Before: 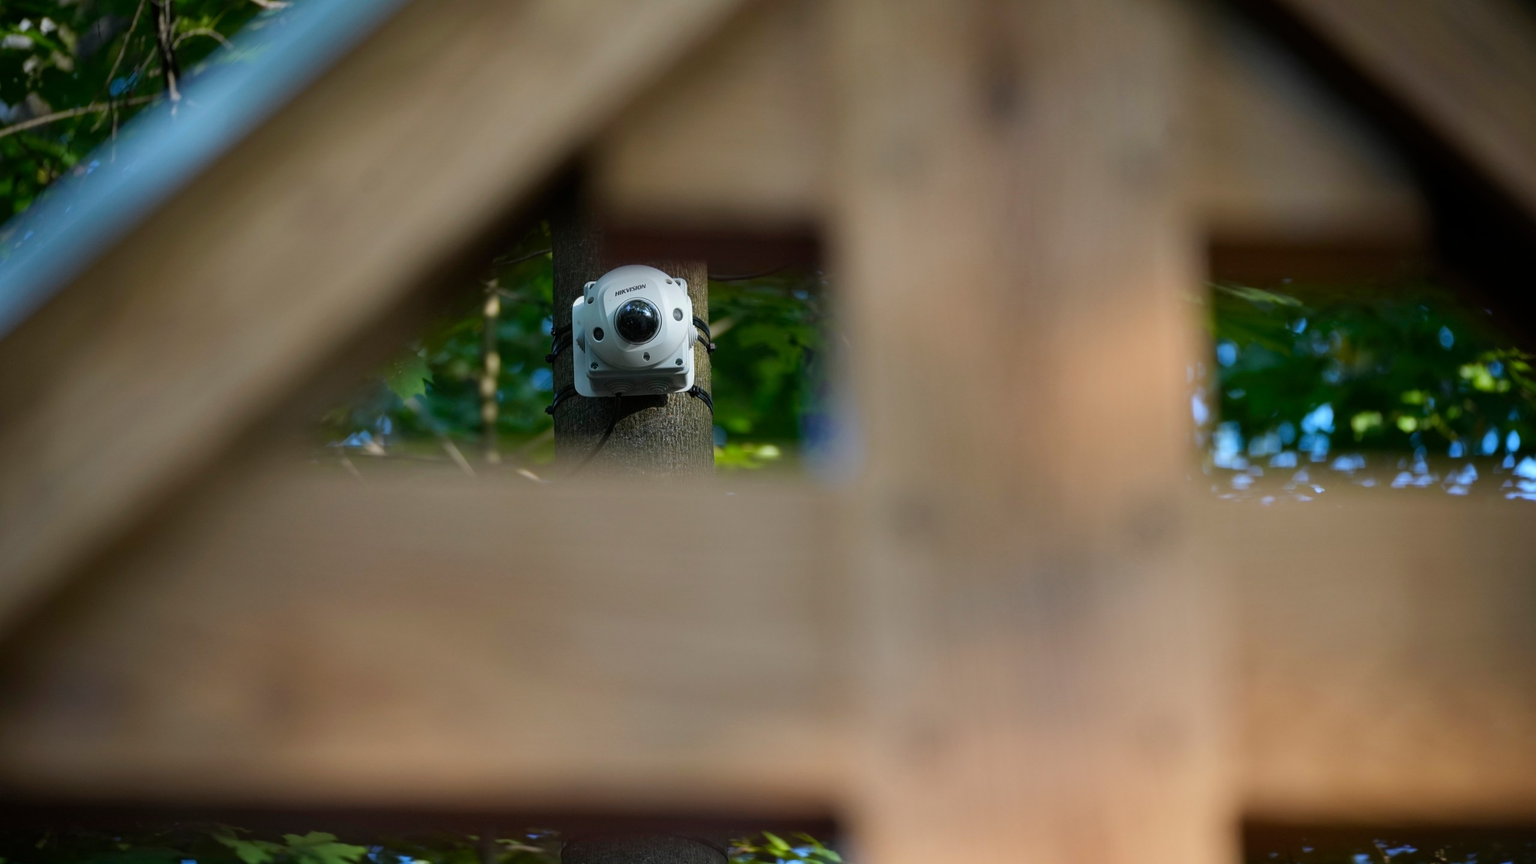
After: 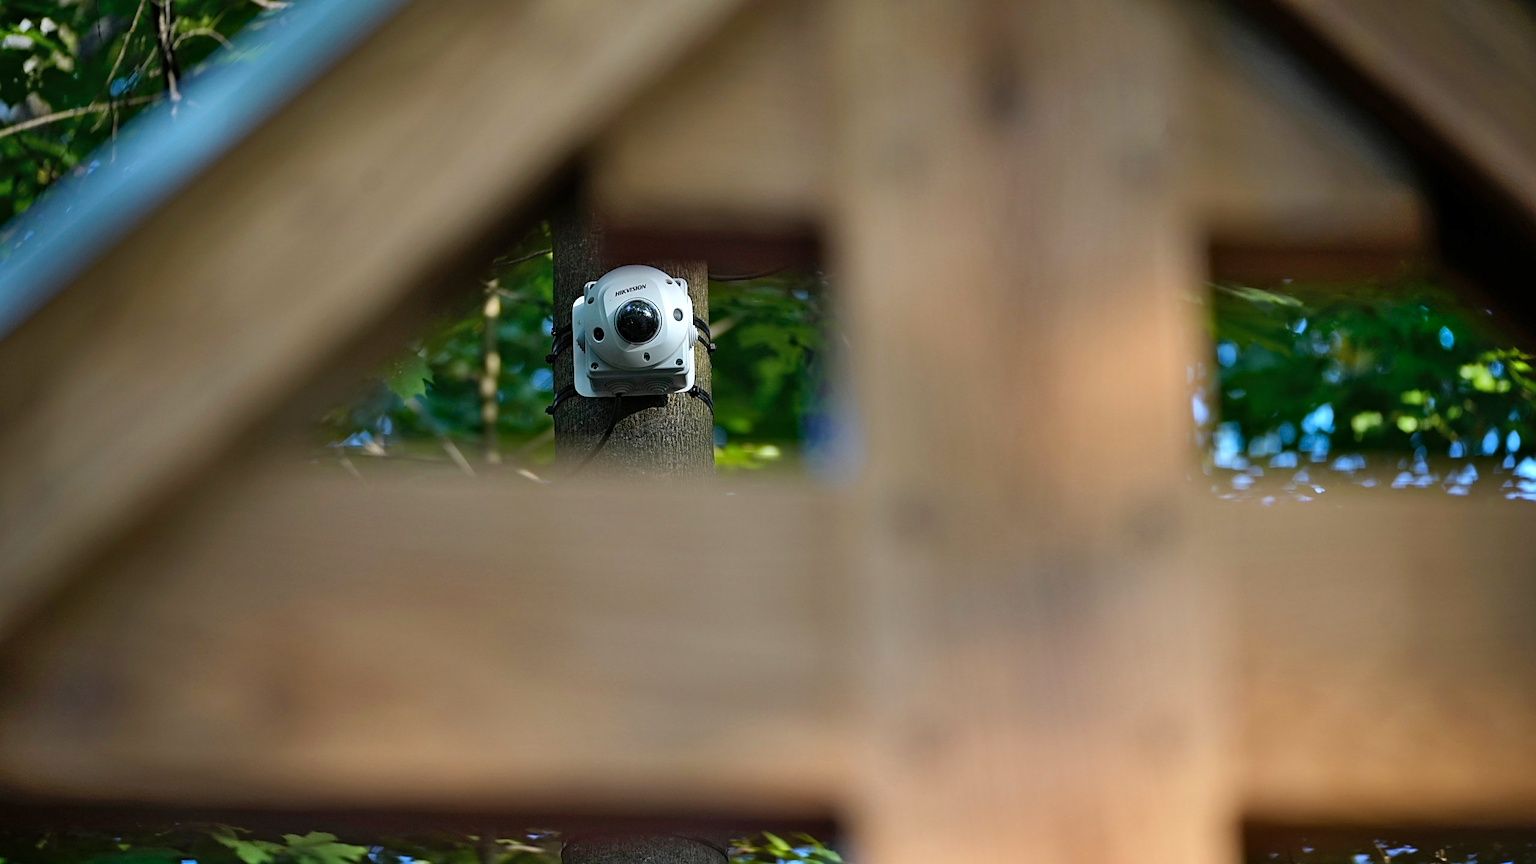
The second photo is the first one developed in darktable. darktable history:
sharpen: on, module defaults
haze removal: compatibility mode true, adaptive false
shadows and highlights: radius 44.78, white point adjustment 6.64, compress 79.65%, highlights color adjustment 78.42%, soften with gaussian
